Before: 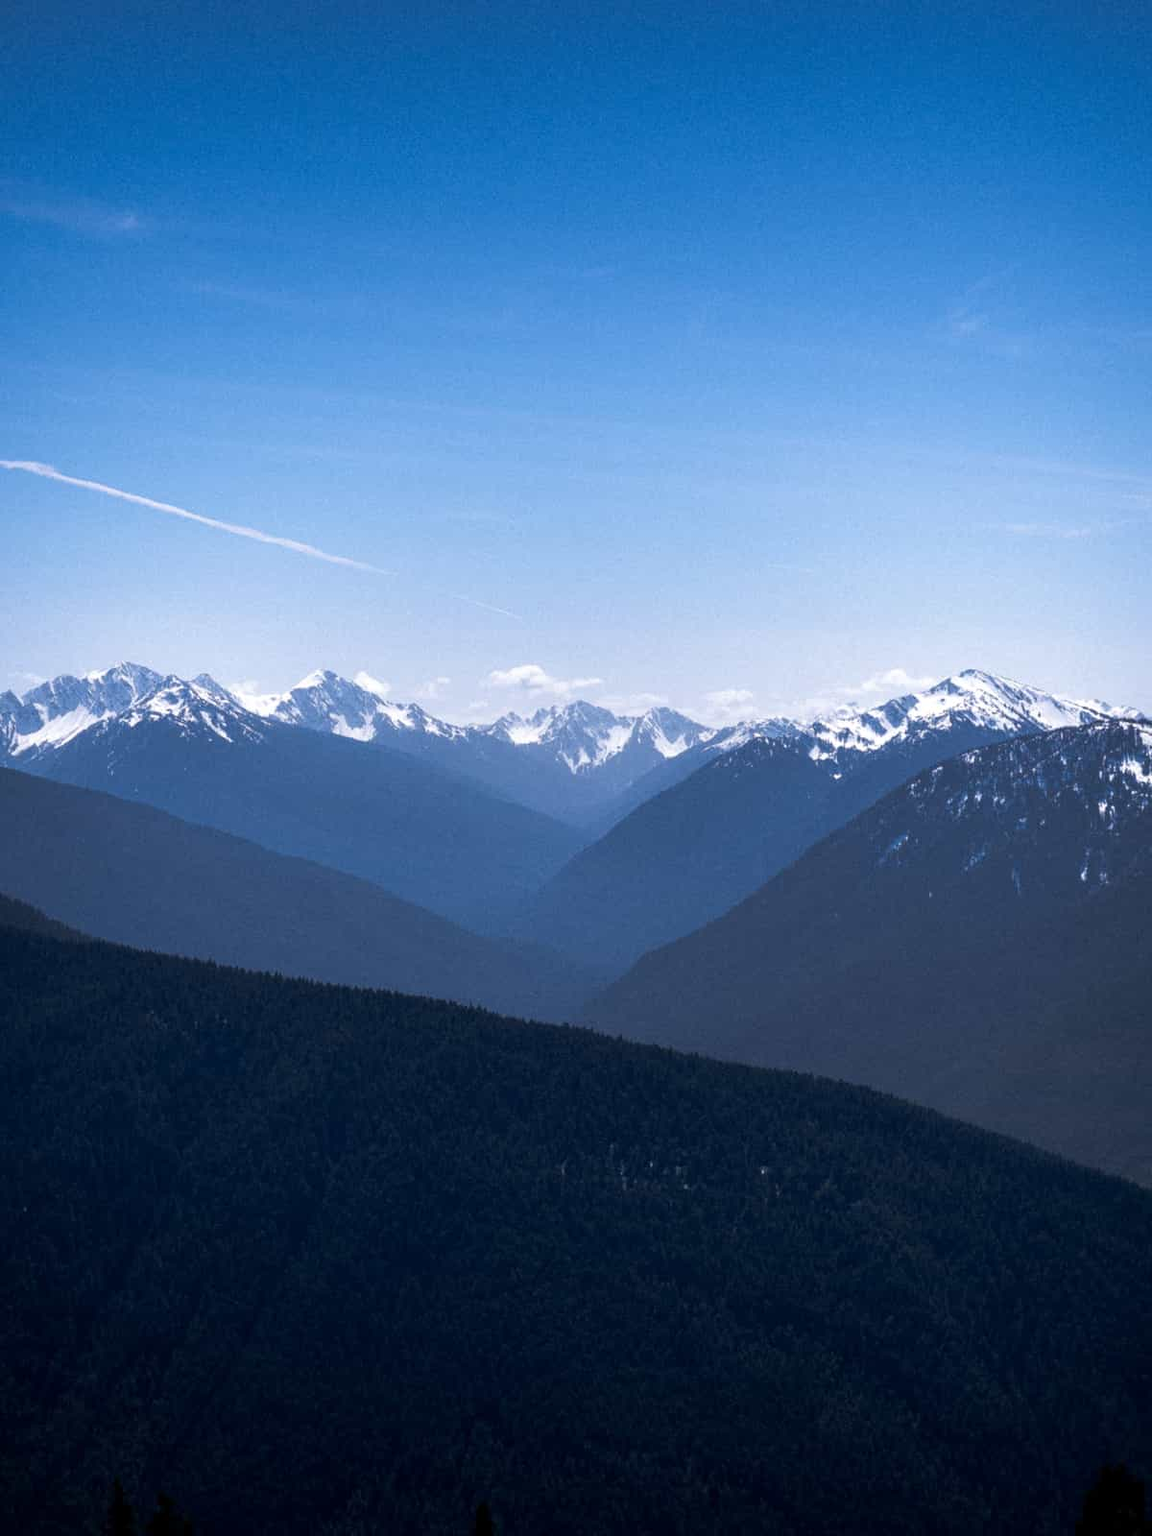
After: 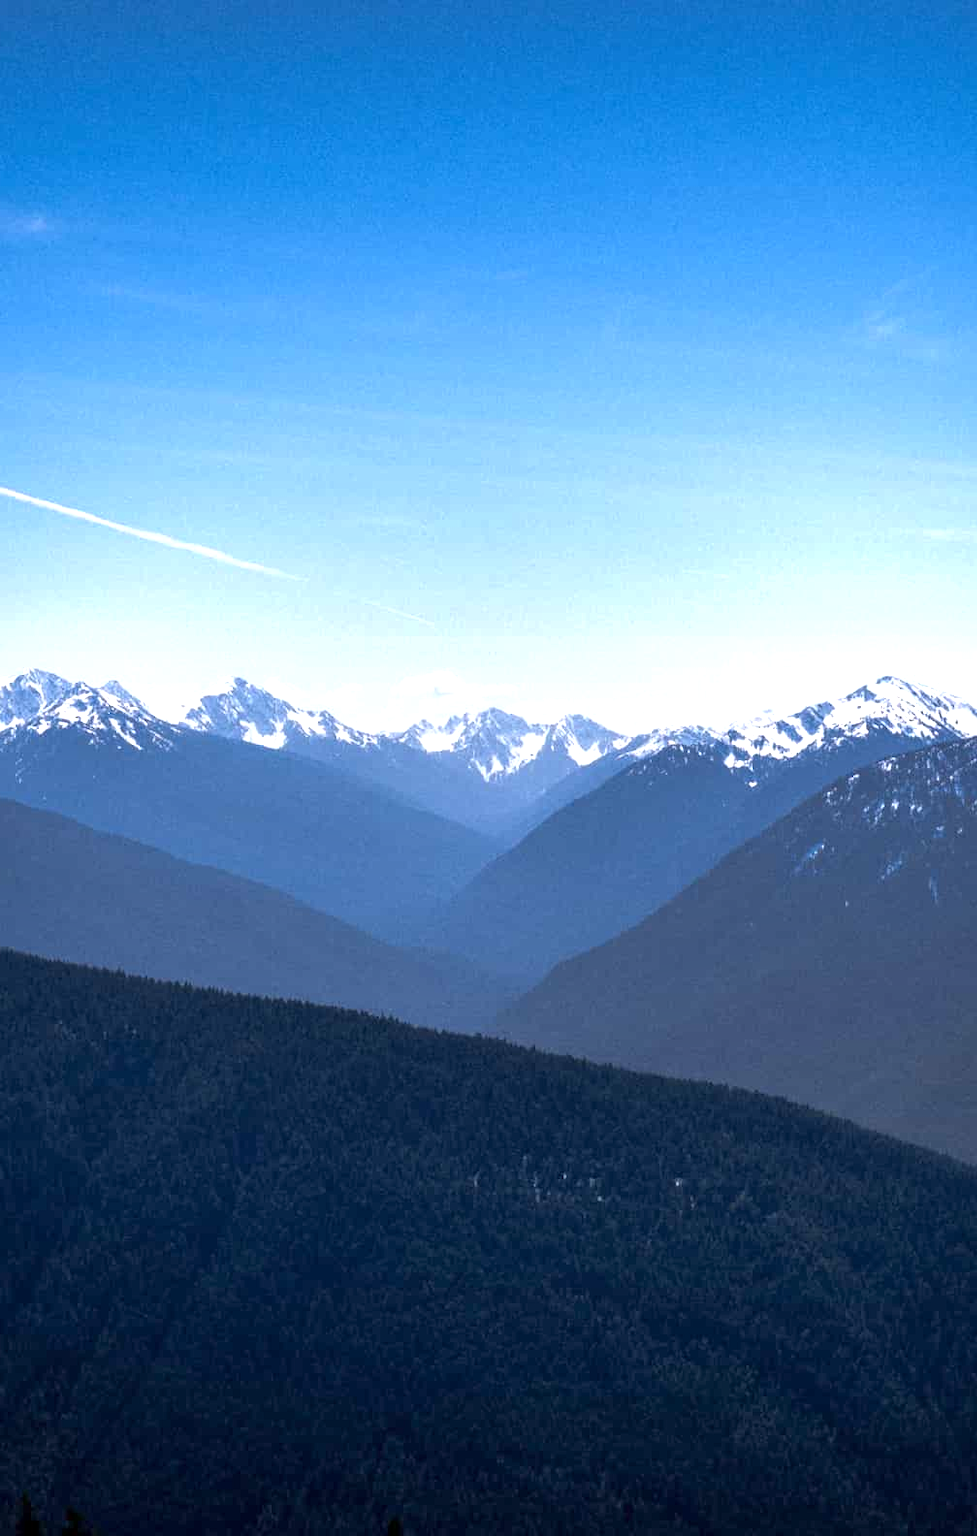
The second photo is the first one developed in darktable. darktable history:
shadows and highlights: shadows 32, highlights -32, soften with gaussian
crop: left 8.026%, right 7.374%
exposure: exposure 0.7 EV, compensate highlight preservation false
